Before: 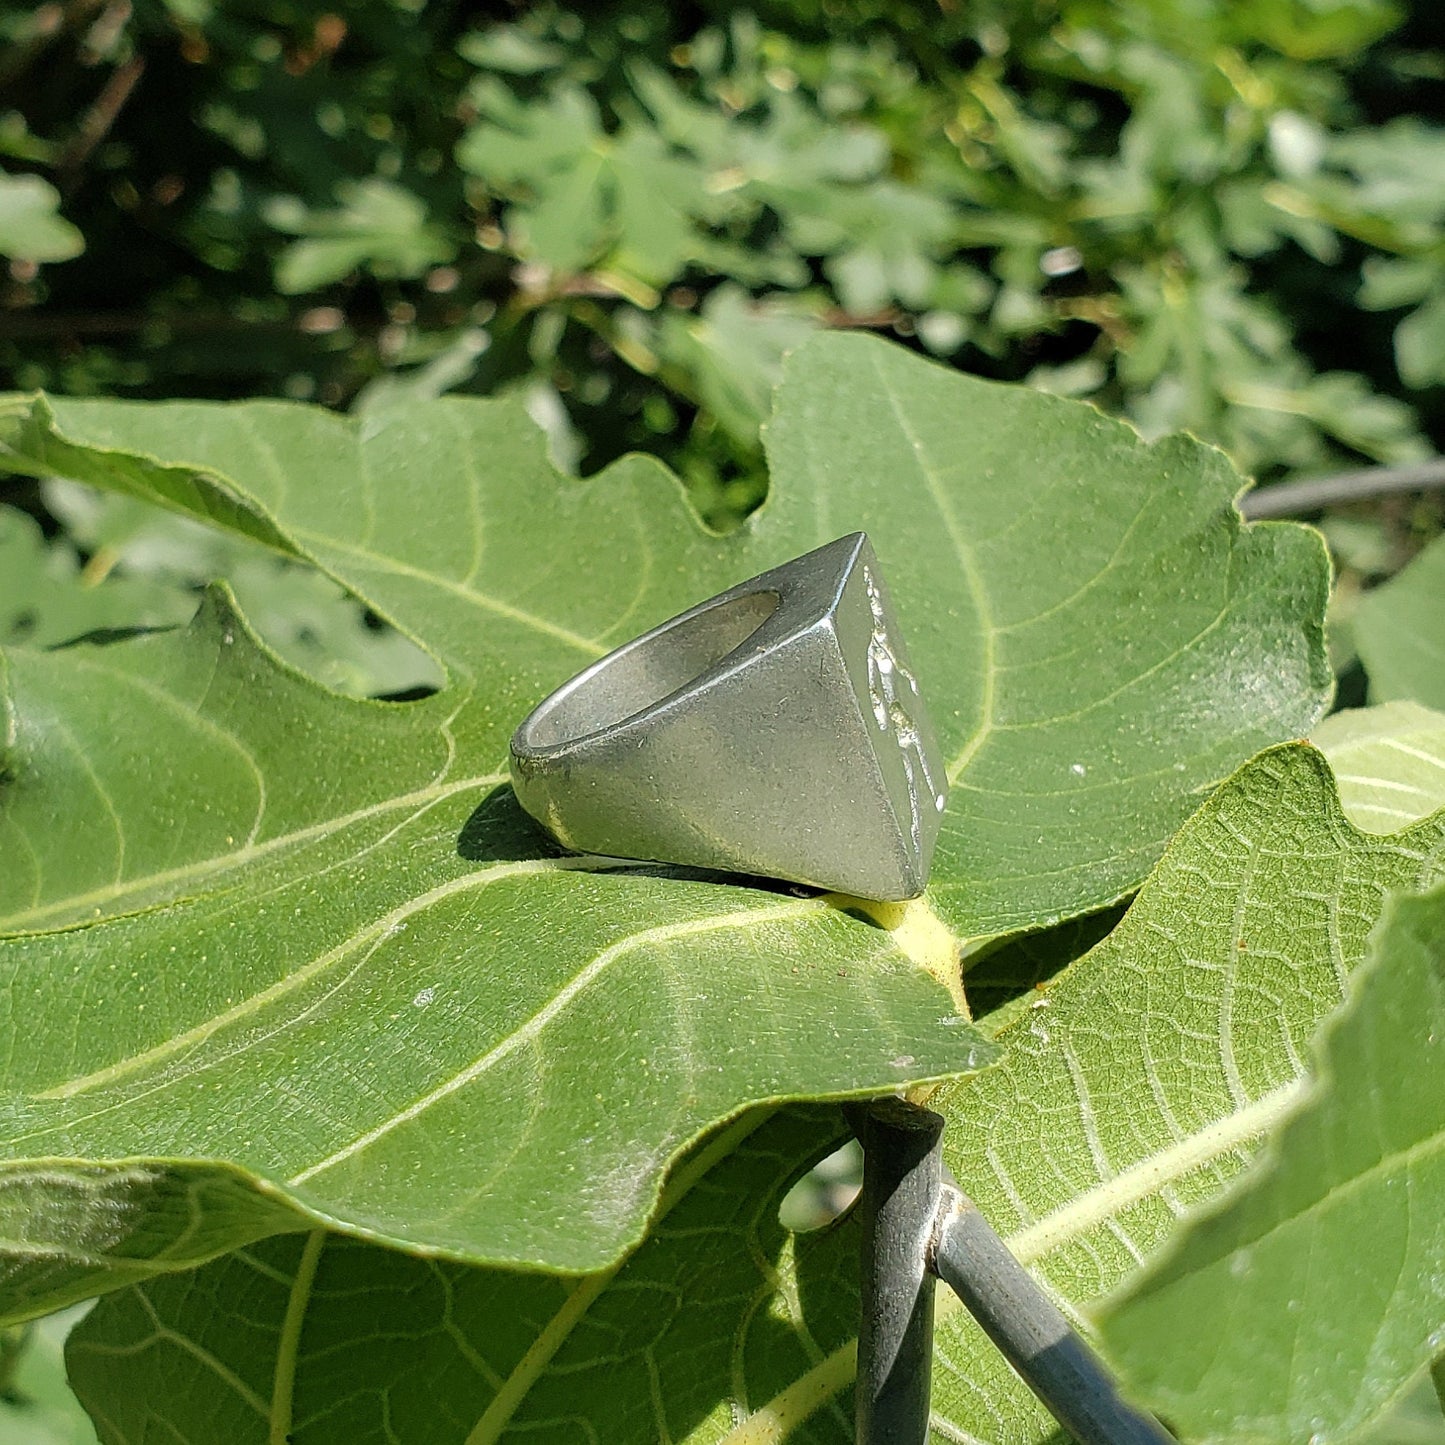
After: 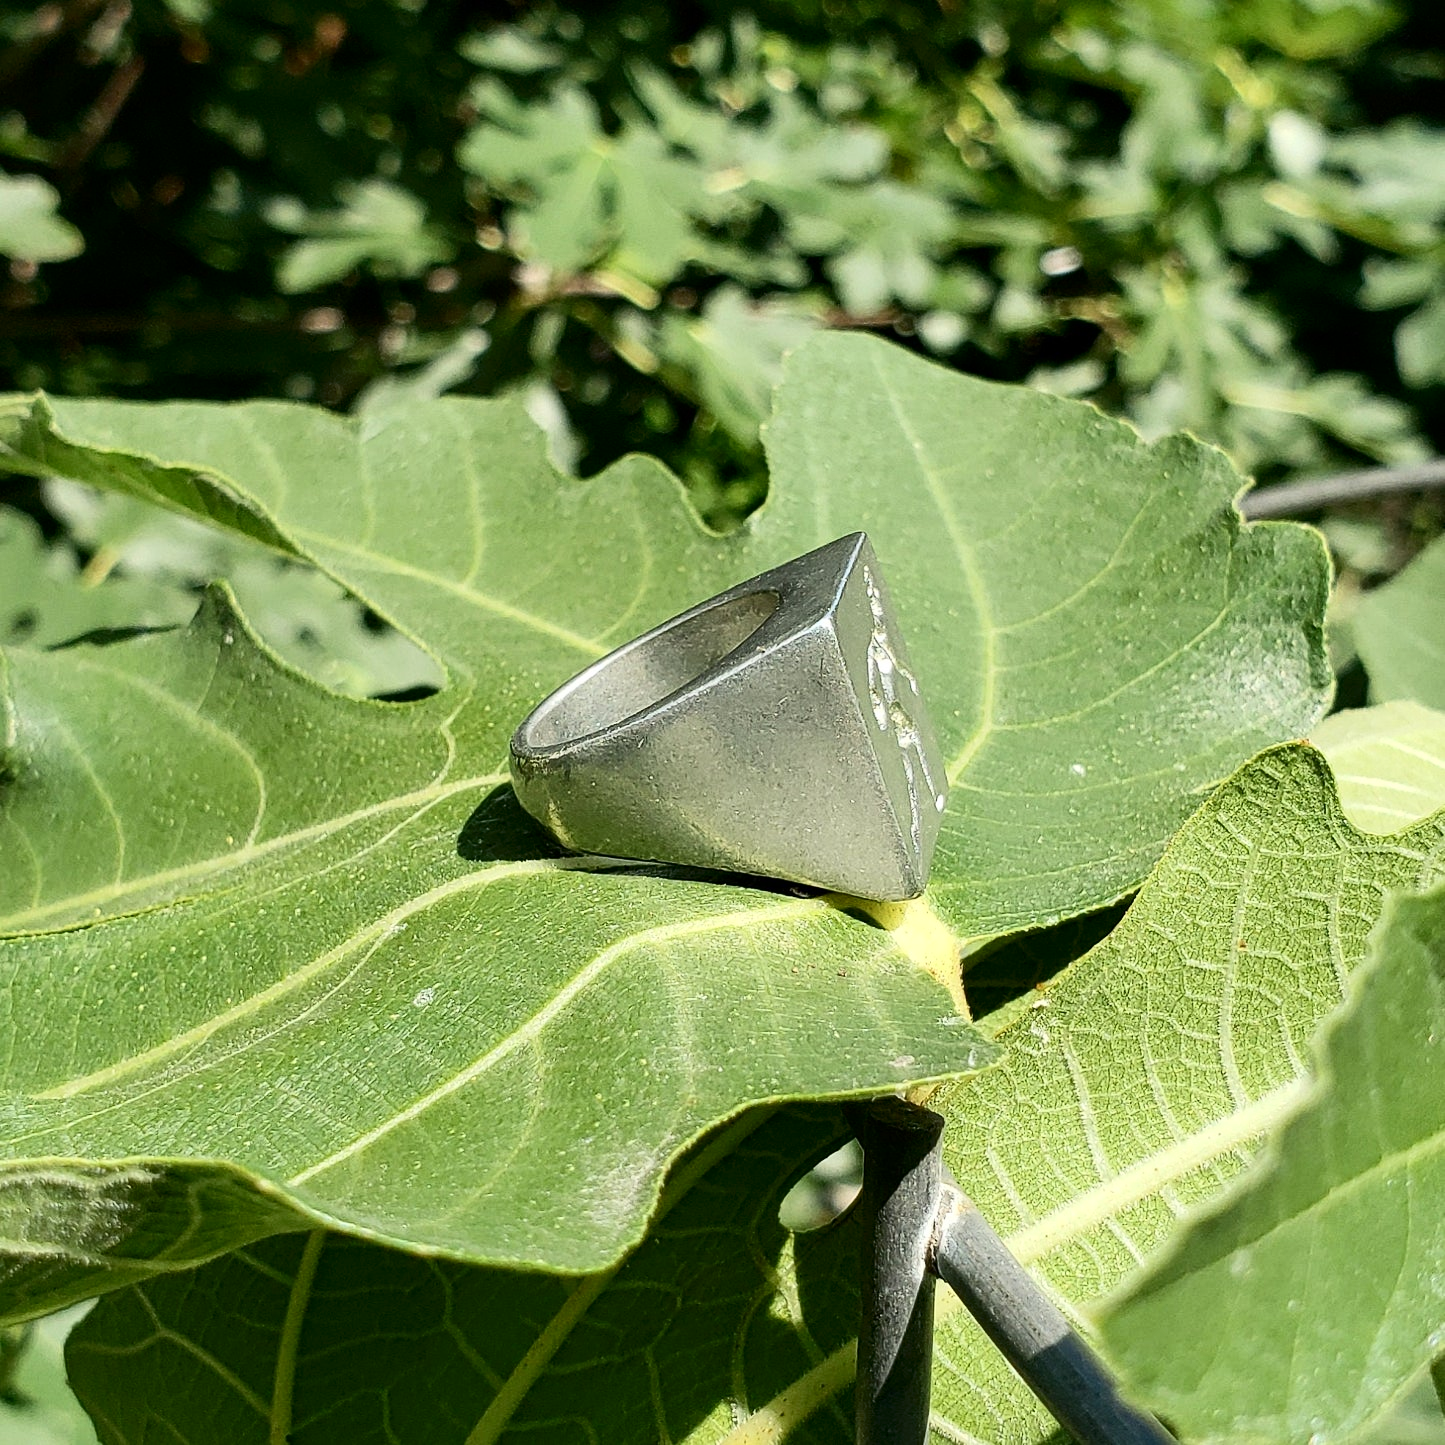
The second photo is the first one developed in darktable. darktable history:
contrast brightness saturation: contrast 0.28
shadows and highlights: radius 334.93, shadows 63.48, highlights 6.06, compress 87.7%, highlights color adjustment 39.73%, soften with gaussian
